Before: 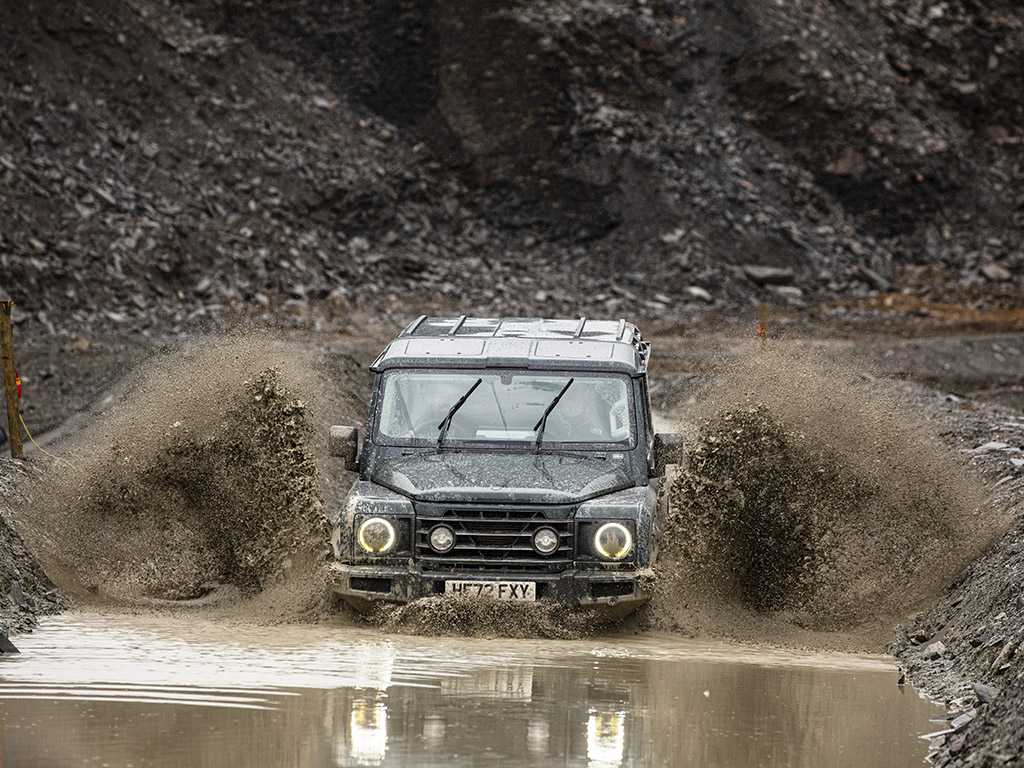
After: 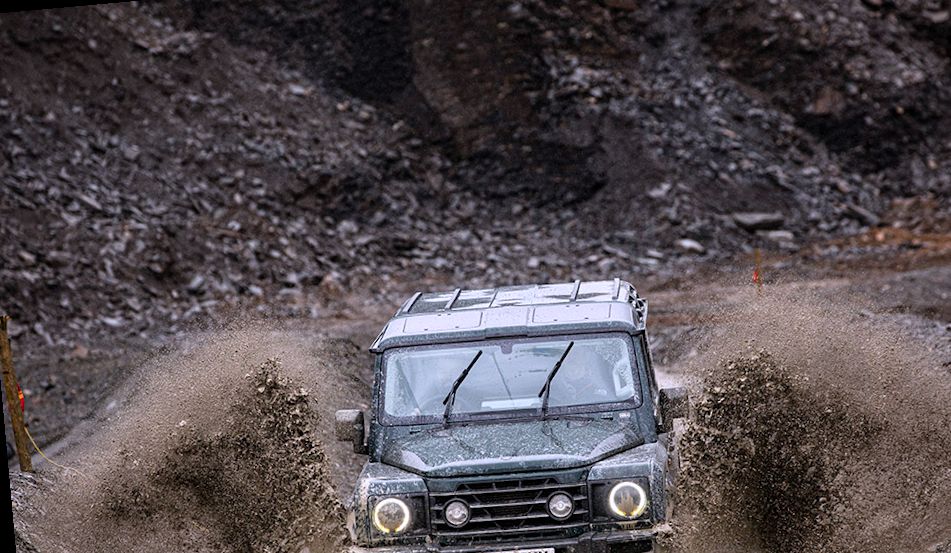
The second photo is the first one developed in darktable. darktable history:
sharpen: radius 2.883, amount 0.868, threshold 47.523
rotate and perspective: rotation -5.2°, automatic cropping off
color calibration: illuminant as shot in camera, x 0.363, y 0.385, temperature 4528.04 K
color correction: highlights a* -0.182, highlights b* -0.124
crop: left 3.015%, top 8.969%, right 9.647%, bottom 26.457%
